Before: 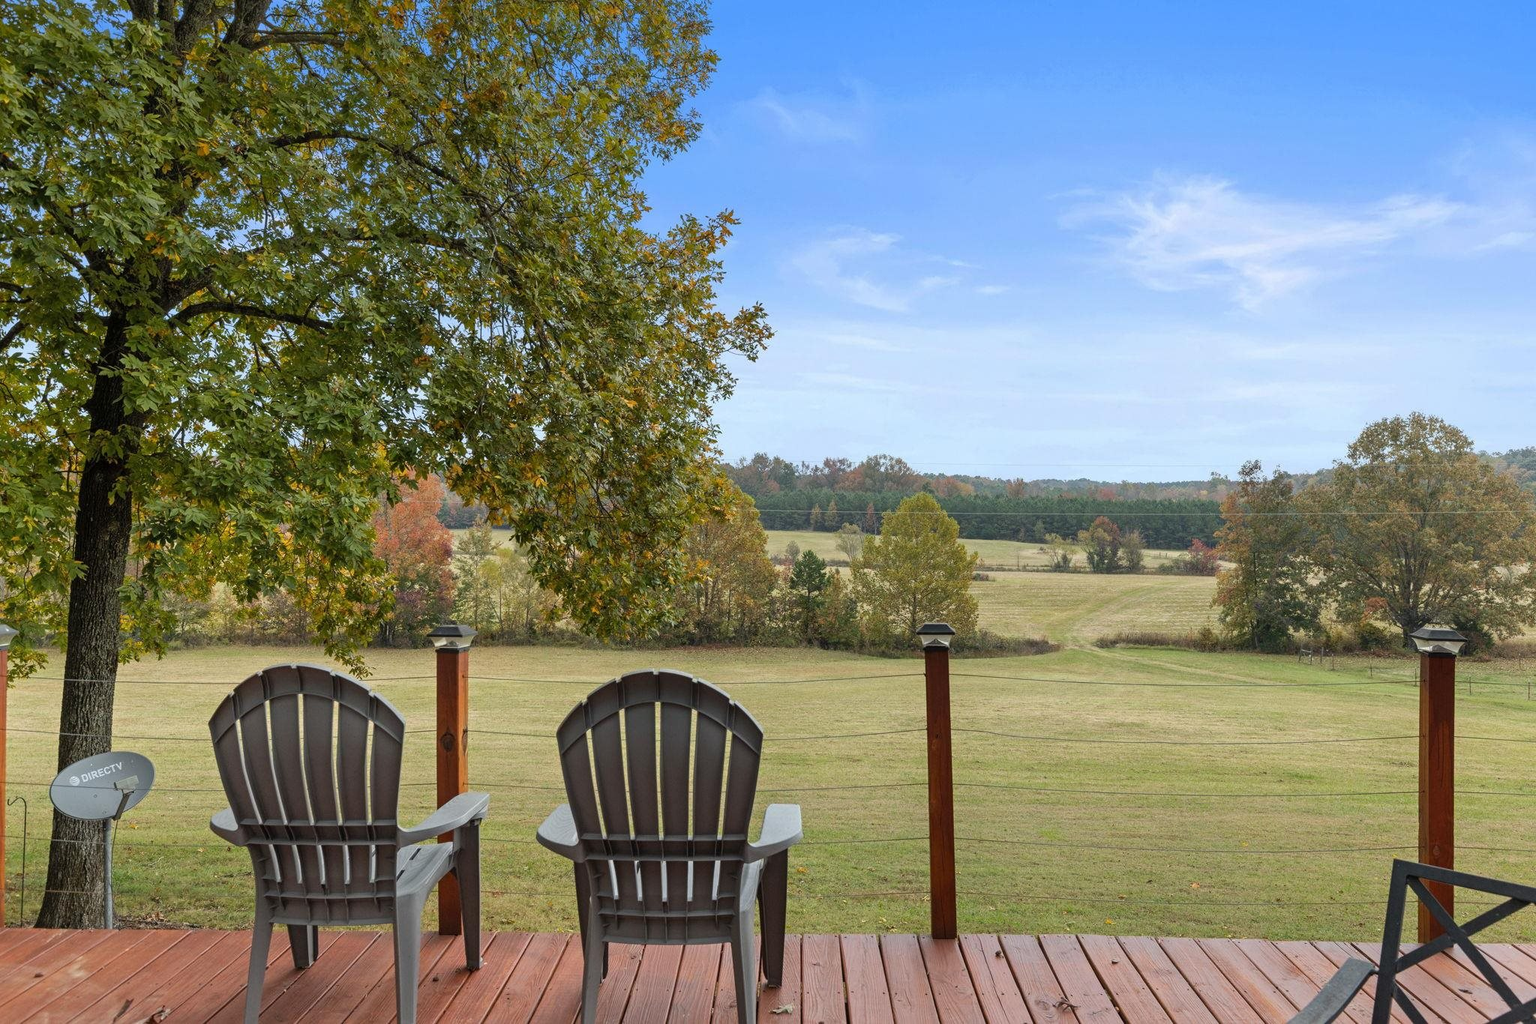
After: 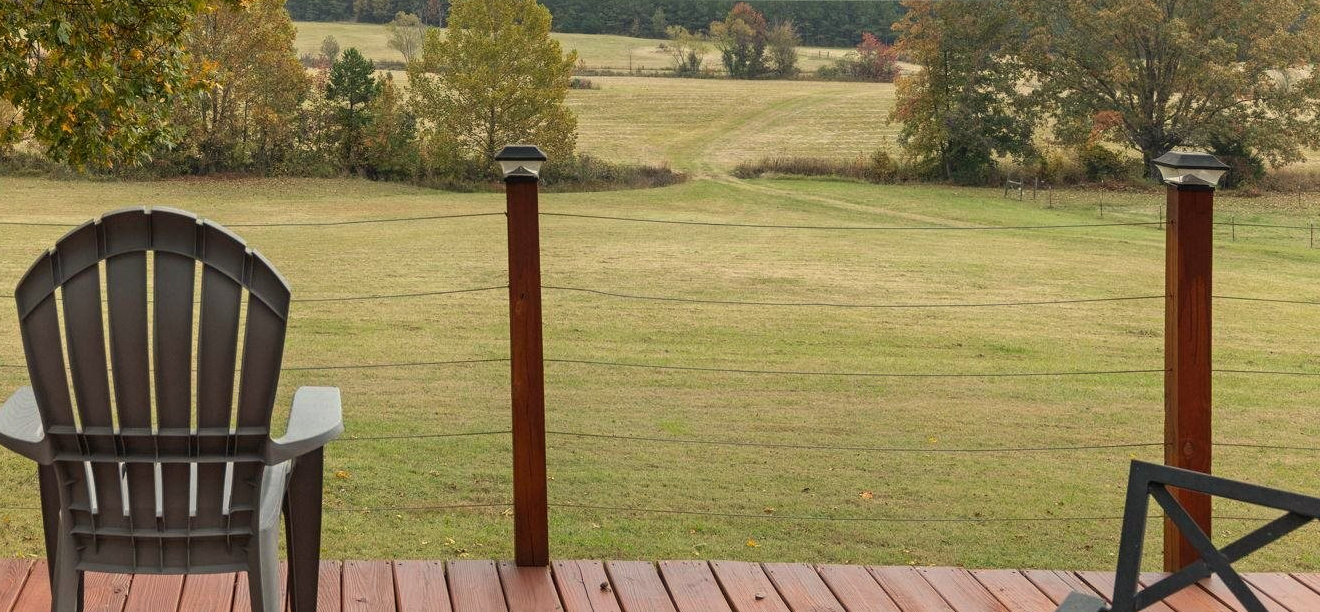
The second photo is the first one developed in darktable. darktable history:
crop and rotate: left 35.509%, top 50.238%, bottom 4.934%
tone equalizer: on, module defaults
white balance: red 1.045, blue 0.932
